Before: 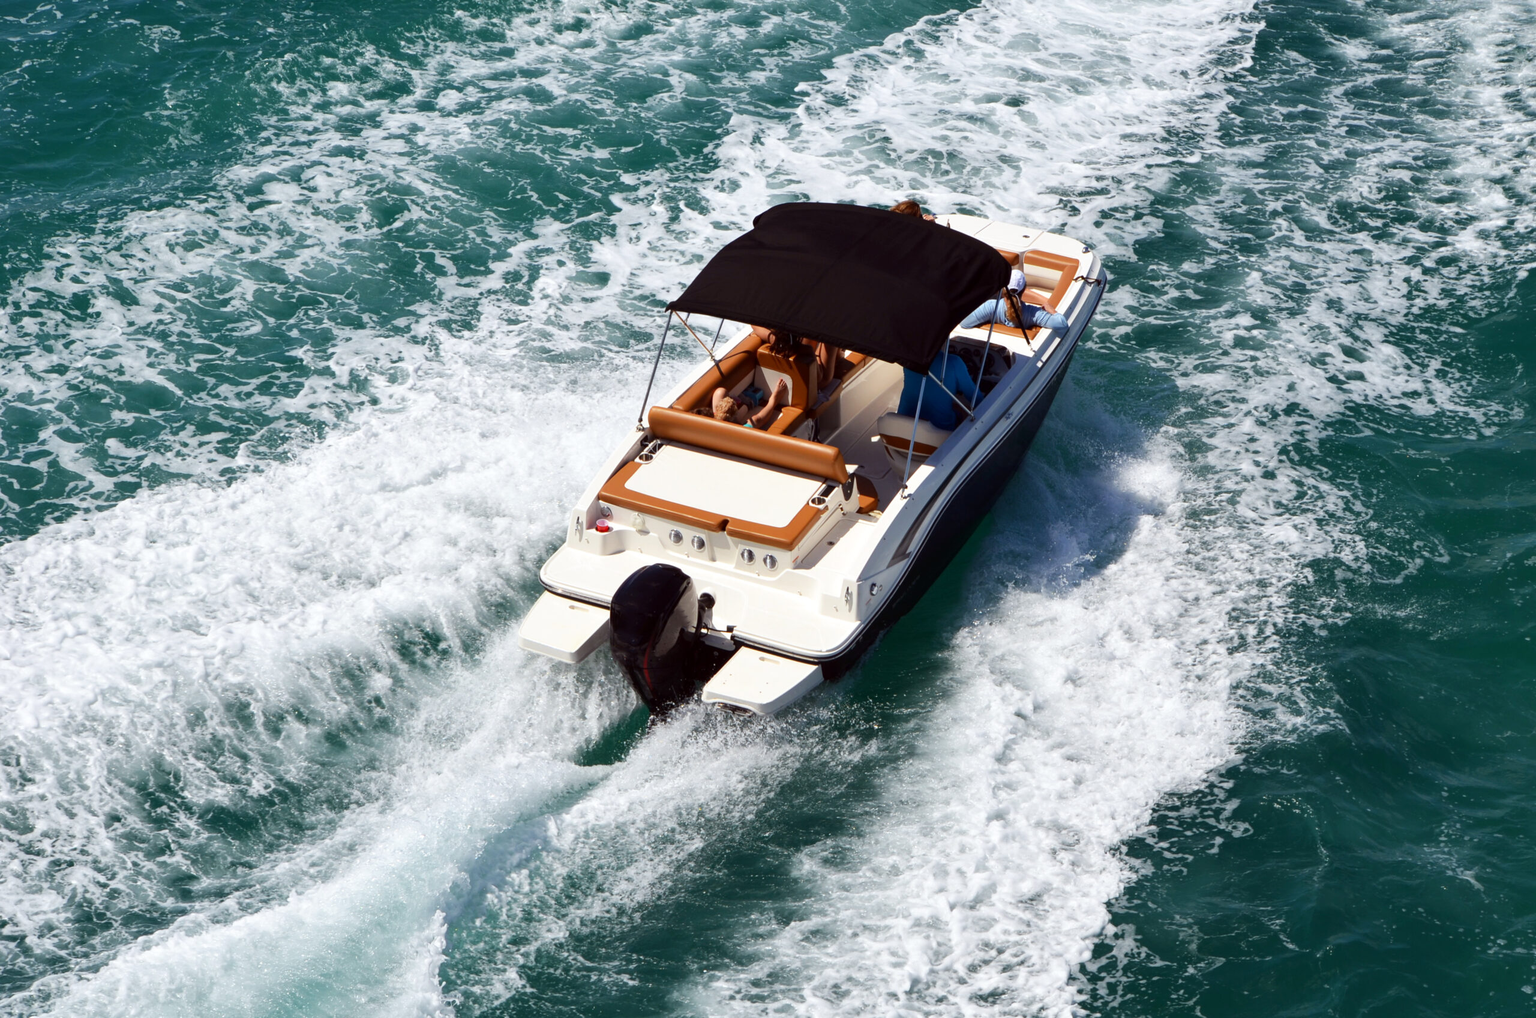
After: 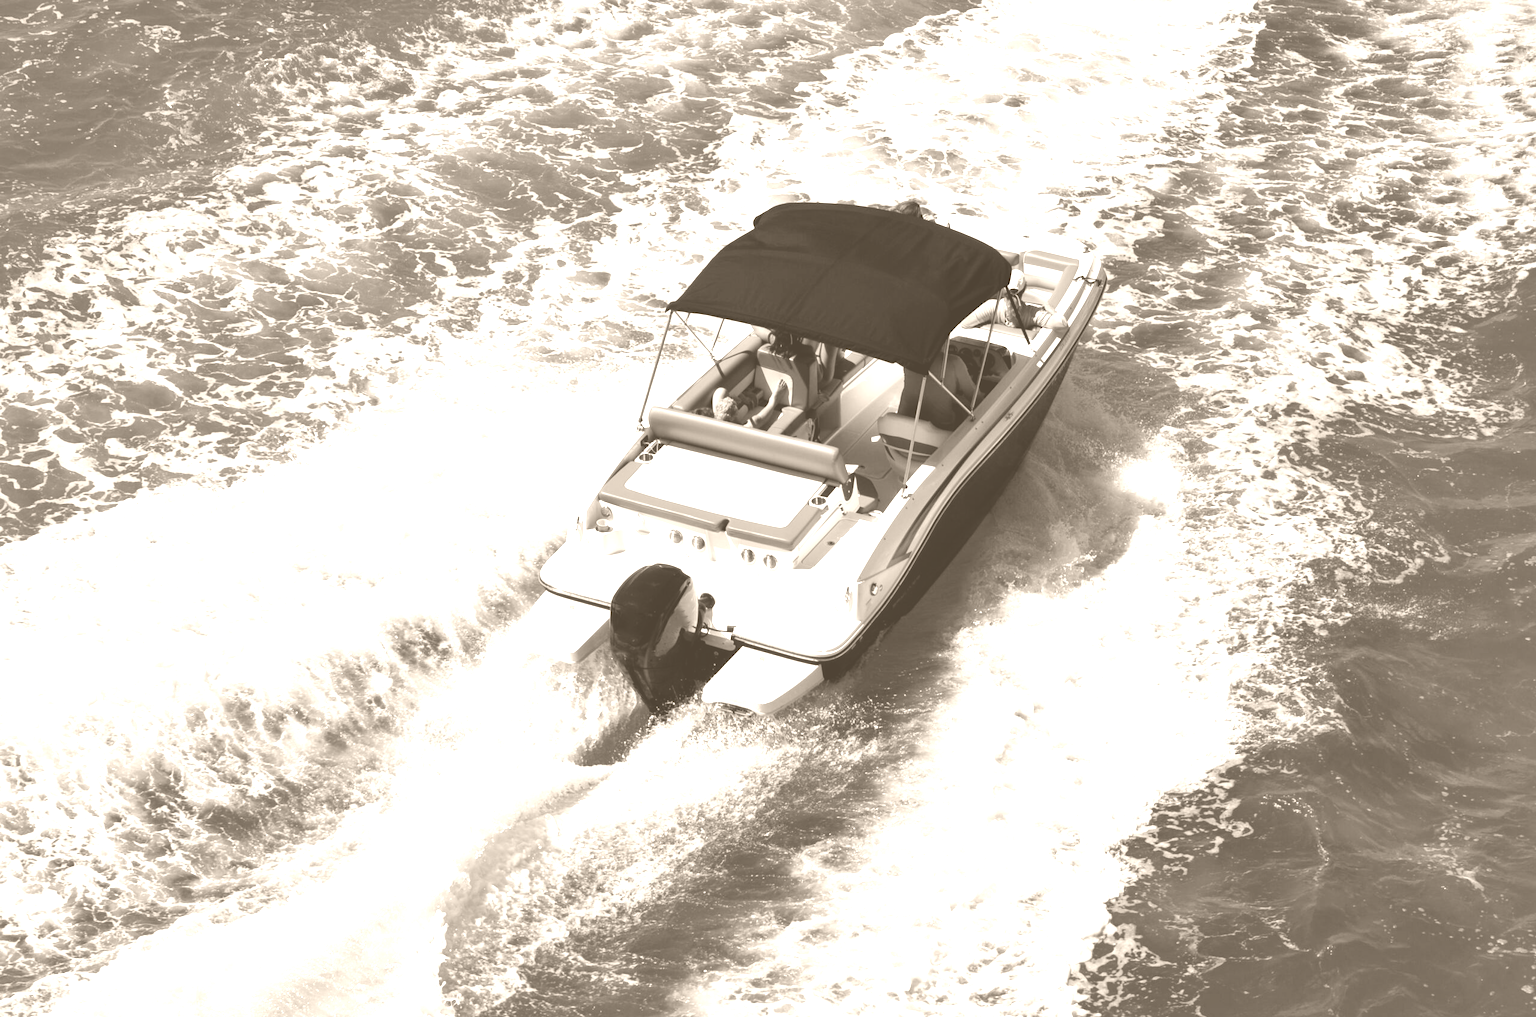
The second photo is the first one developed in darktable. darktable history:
local contrast: mode bilateral grid, contrast 20, coarseness 50, detail 120%, midtone range 0.2
colorize: hue 34.49°, saturation 35.33%, source mix 100%, version 1
